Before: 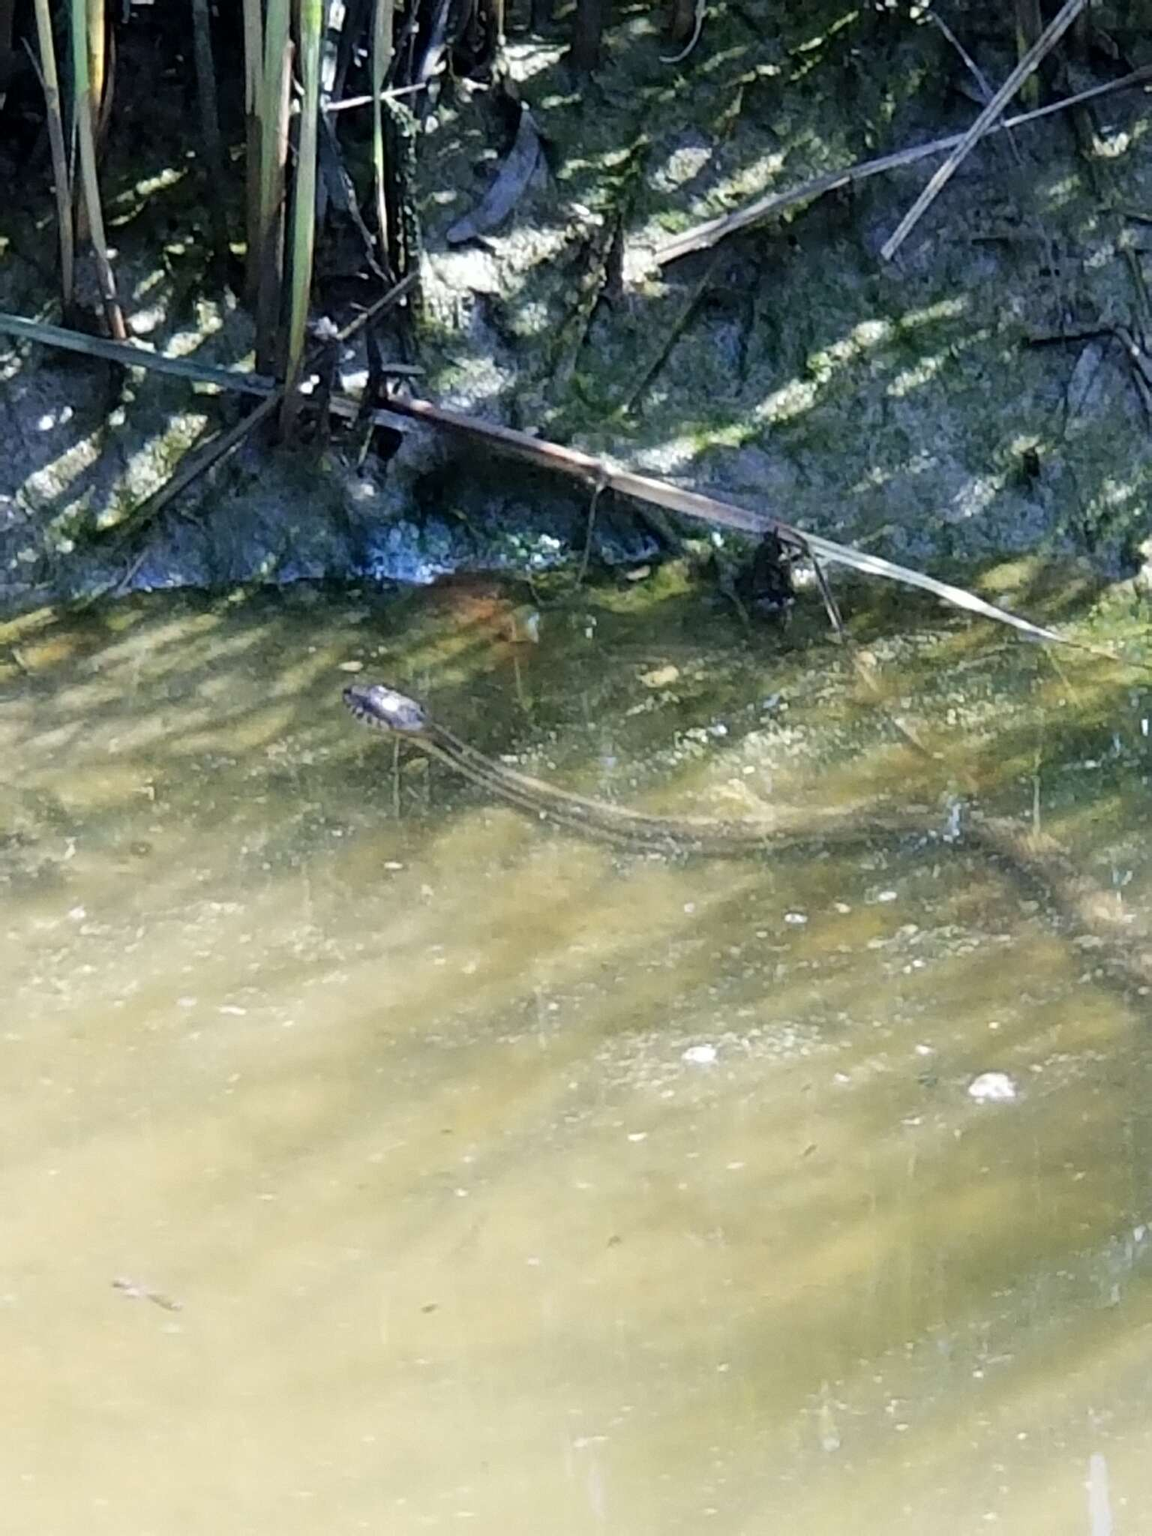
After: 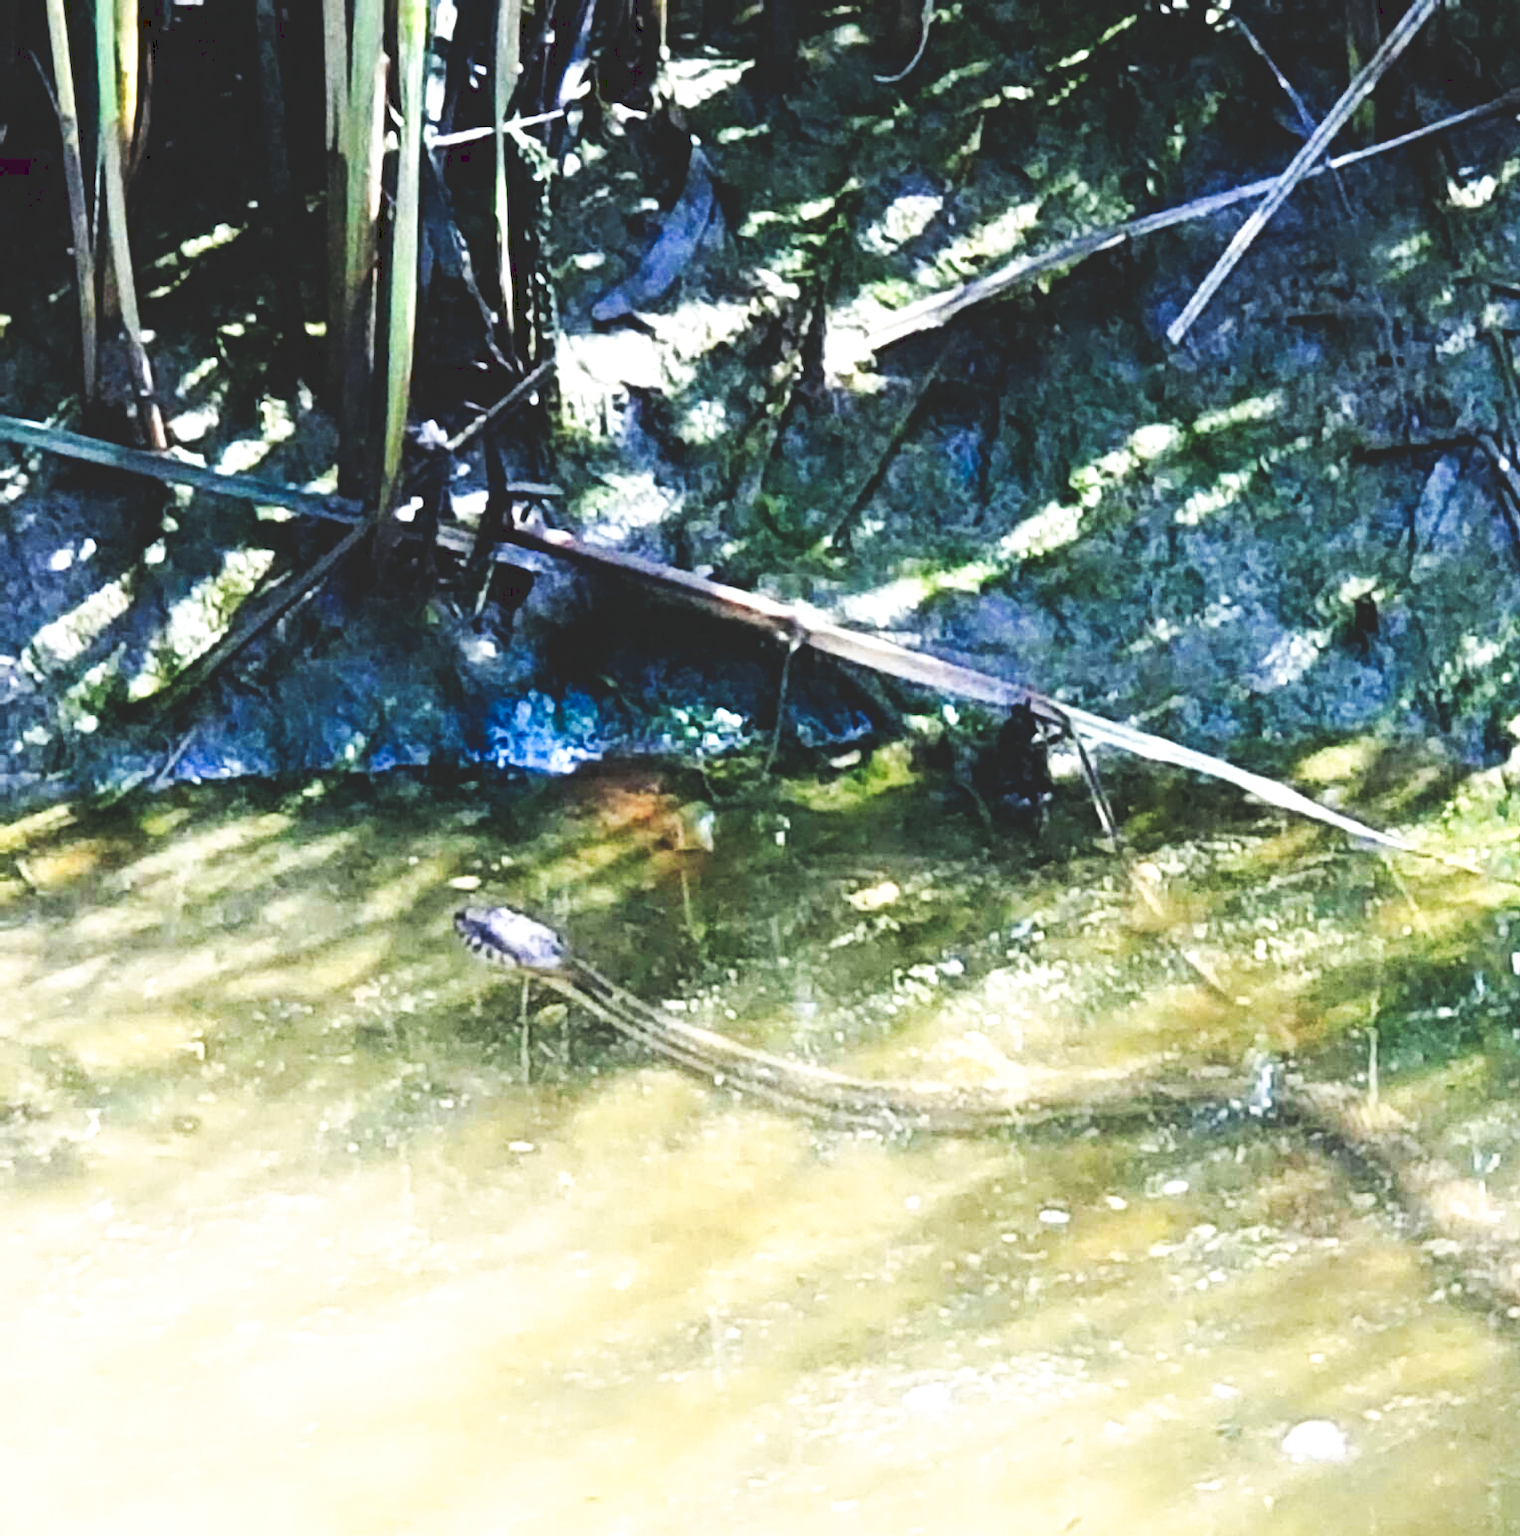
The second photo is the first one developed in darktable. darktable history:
exposure: exposure 0.602 EV, compensate highlight preservation false
crop: bottom 24.471%
tone curve: curves: ch0 [(0, 0) (0.003, 0.156) (0.011, 0.156) (0.025, 0.161) (0.044, 0.161) (0.069, 0.161) (0.1, 0.166) (0.136, 0.168) (0.177, 0.179) (0.224, 0.202) (0.277, 0.241) (0.335, 0.296) (0.399, 0.378) (0.468, 0.484) (0.543, 0.604) (0.623, 0.728) (0.709, 0.822) (0.801, 0.918) (0.898, 0.98) (1, 1)], preserve colors none
